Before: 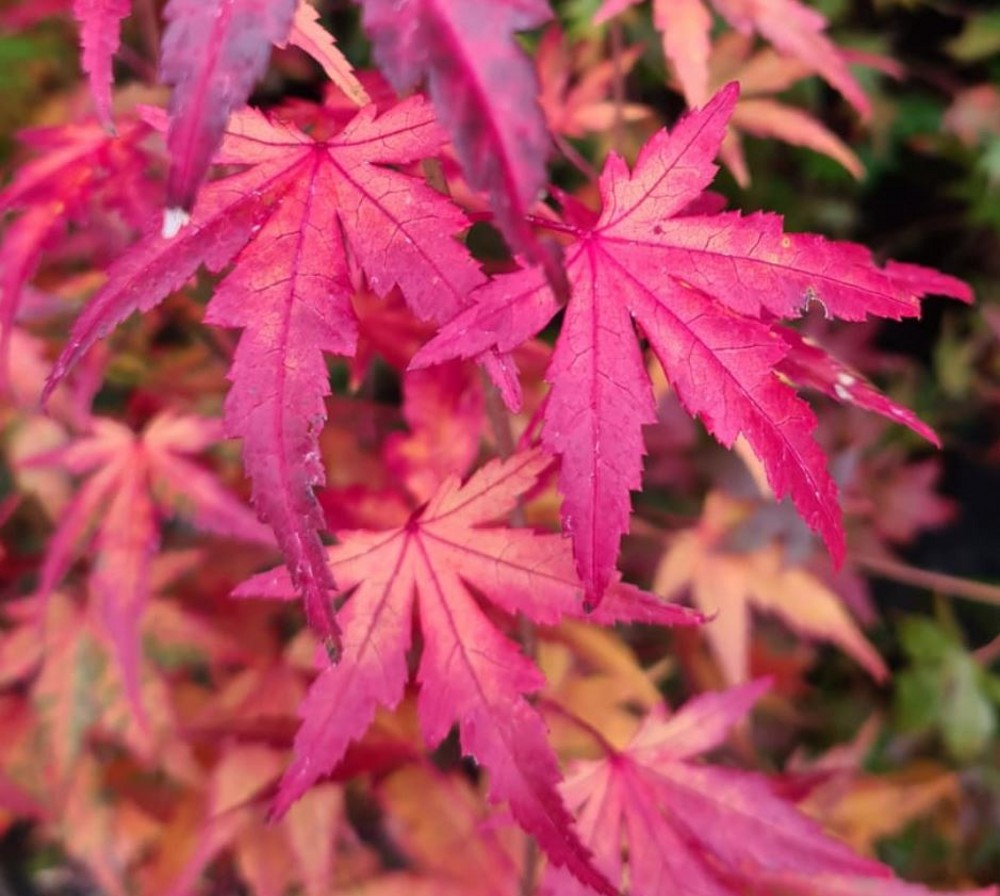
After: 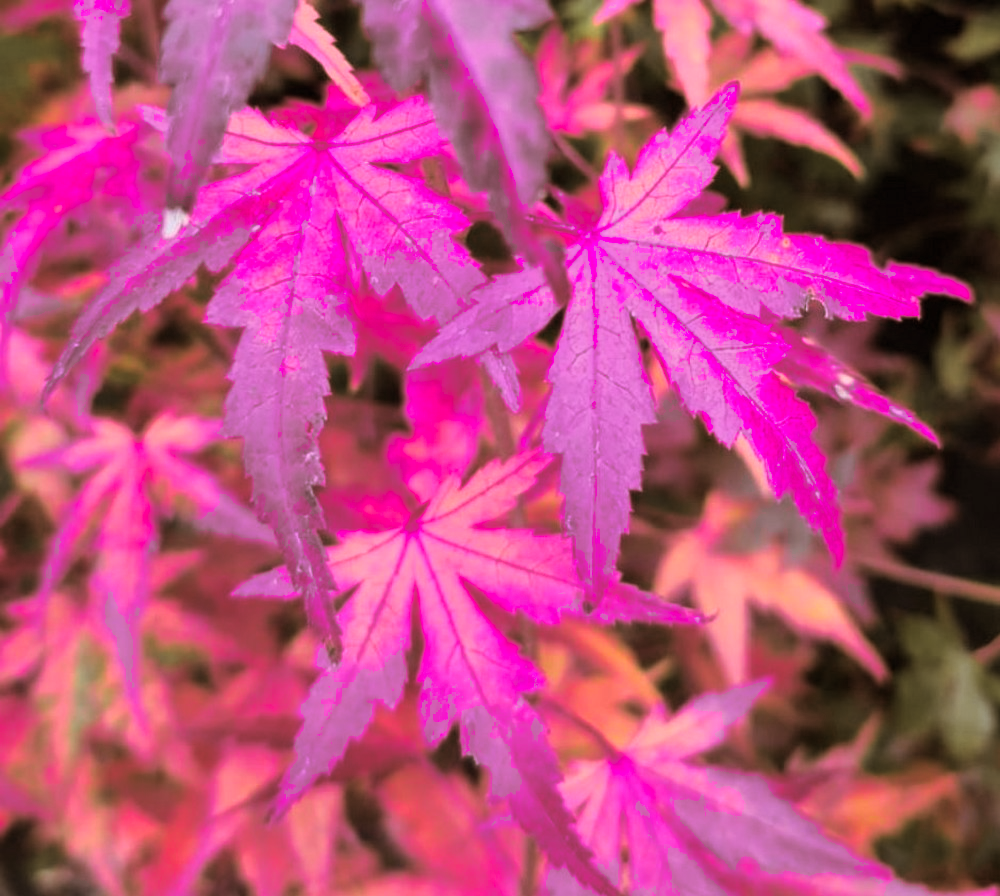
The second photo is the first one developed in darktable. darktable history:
color zones: curves: ch0 [(0, 0.533) (0.126, 0.533) (0.234, 0.533) (0.368, 0.357) (0.5, 0.5) (0.625, 0.5) (0.74, 0.637) (0.875, 0.5)]; ch1 [(0.004, 0.708) (0.129, 0.662) (0.25, 0.5) (0.375, 0.331) (0.496, 0.396) (0.625, 0.649) (0.739, 0.26) (0.875, 0.5) (1, 0.478)]; ch2 [(0, 0.409) (0.132, 0.403) (0.236, 0.558) (0.379, 0.448) (0.5, 0.5) (0.625, 0.5) (0.691, 0.39) (0.875, 0.5)]
split-toning: shadows › hue 32.4°, shadows › saturation 0.51, highlights › hue 180°, highlights › saturation 0, balance -60.17, compress 55.19%
